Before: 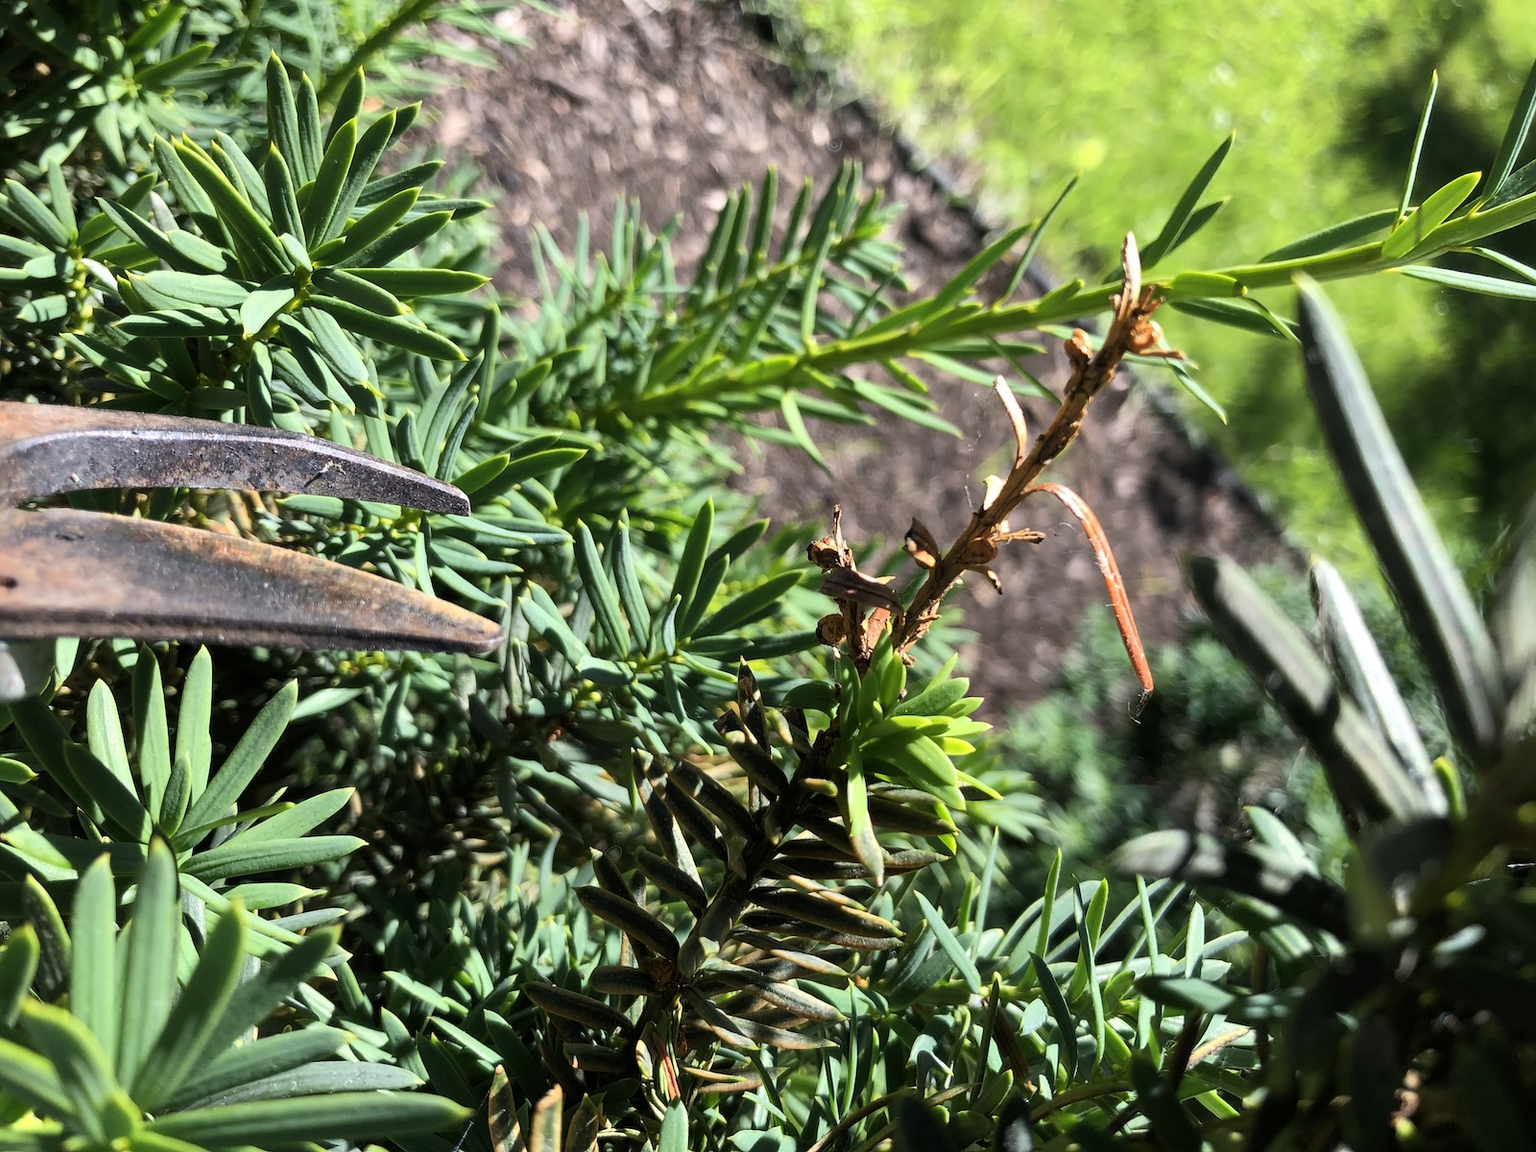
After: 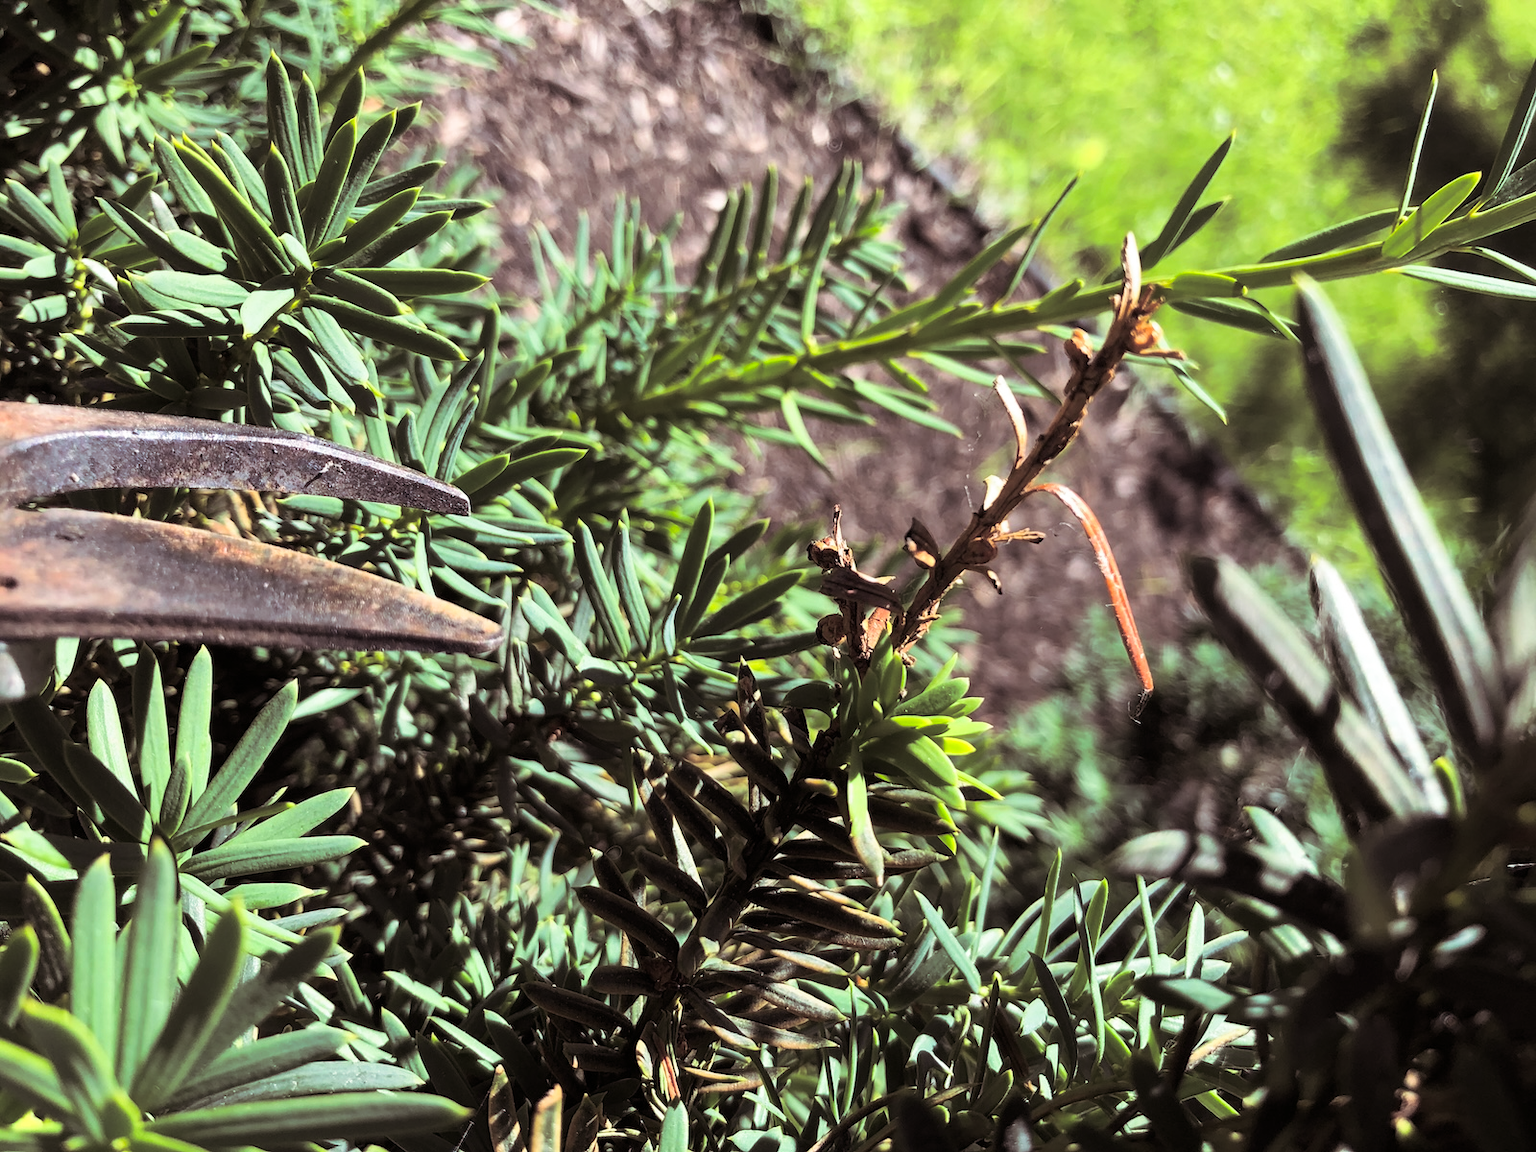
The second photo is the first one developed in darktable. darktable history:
split-toning: shadows › saturation 0.24, highlights › hue 54°, highlights › saturation 0.24
shadows and highlights: shadows 0, highlights 40
